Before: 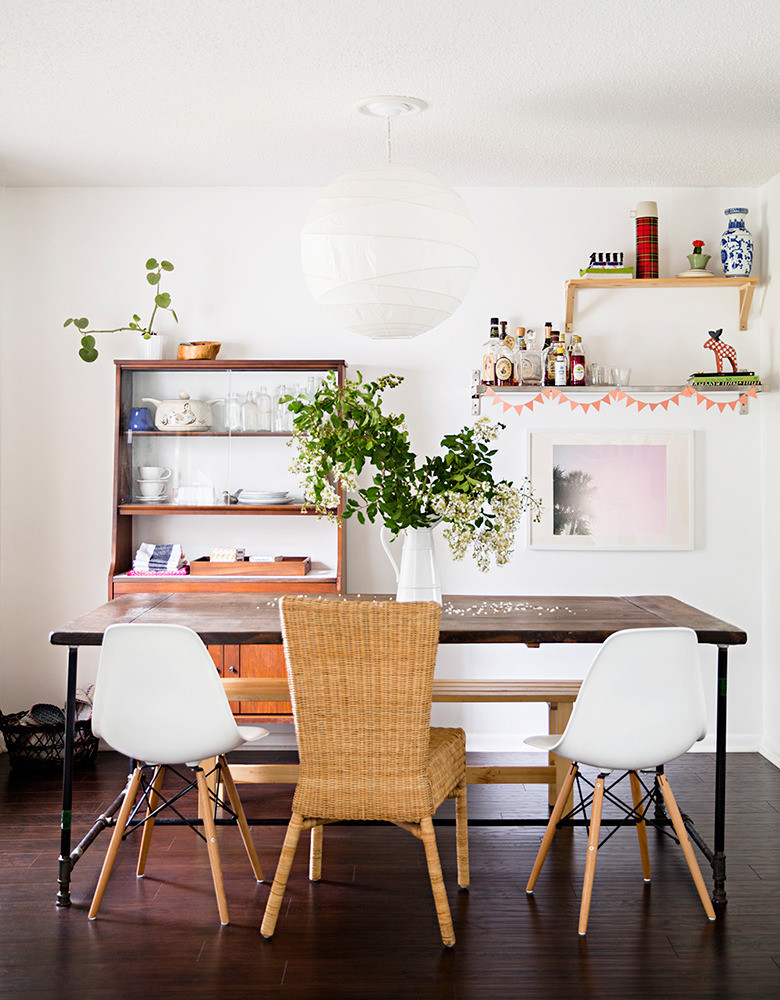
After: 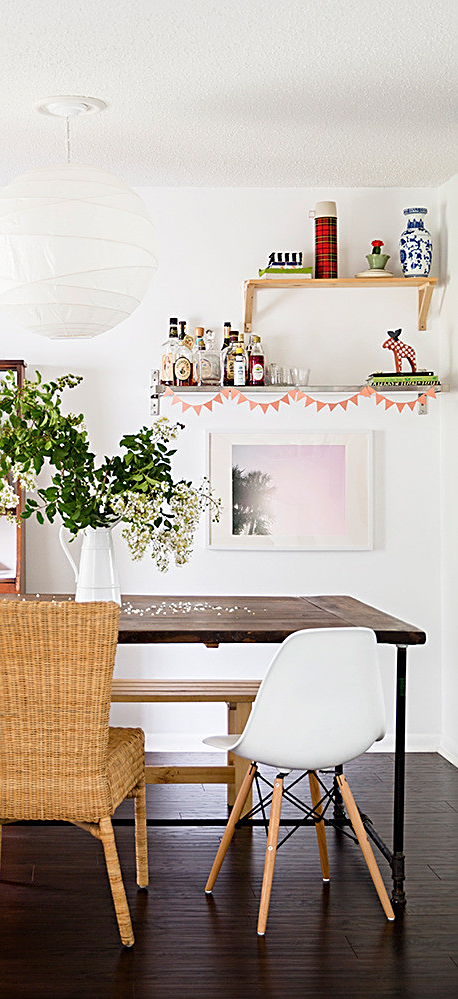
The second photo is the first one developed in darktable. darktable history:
crop: left 41.164%
sharpen: amount 0.496
